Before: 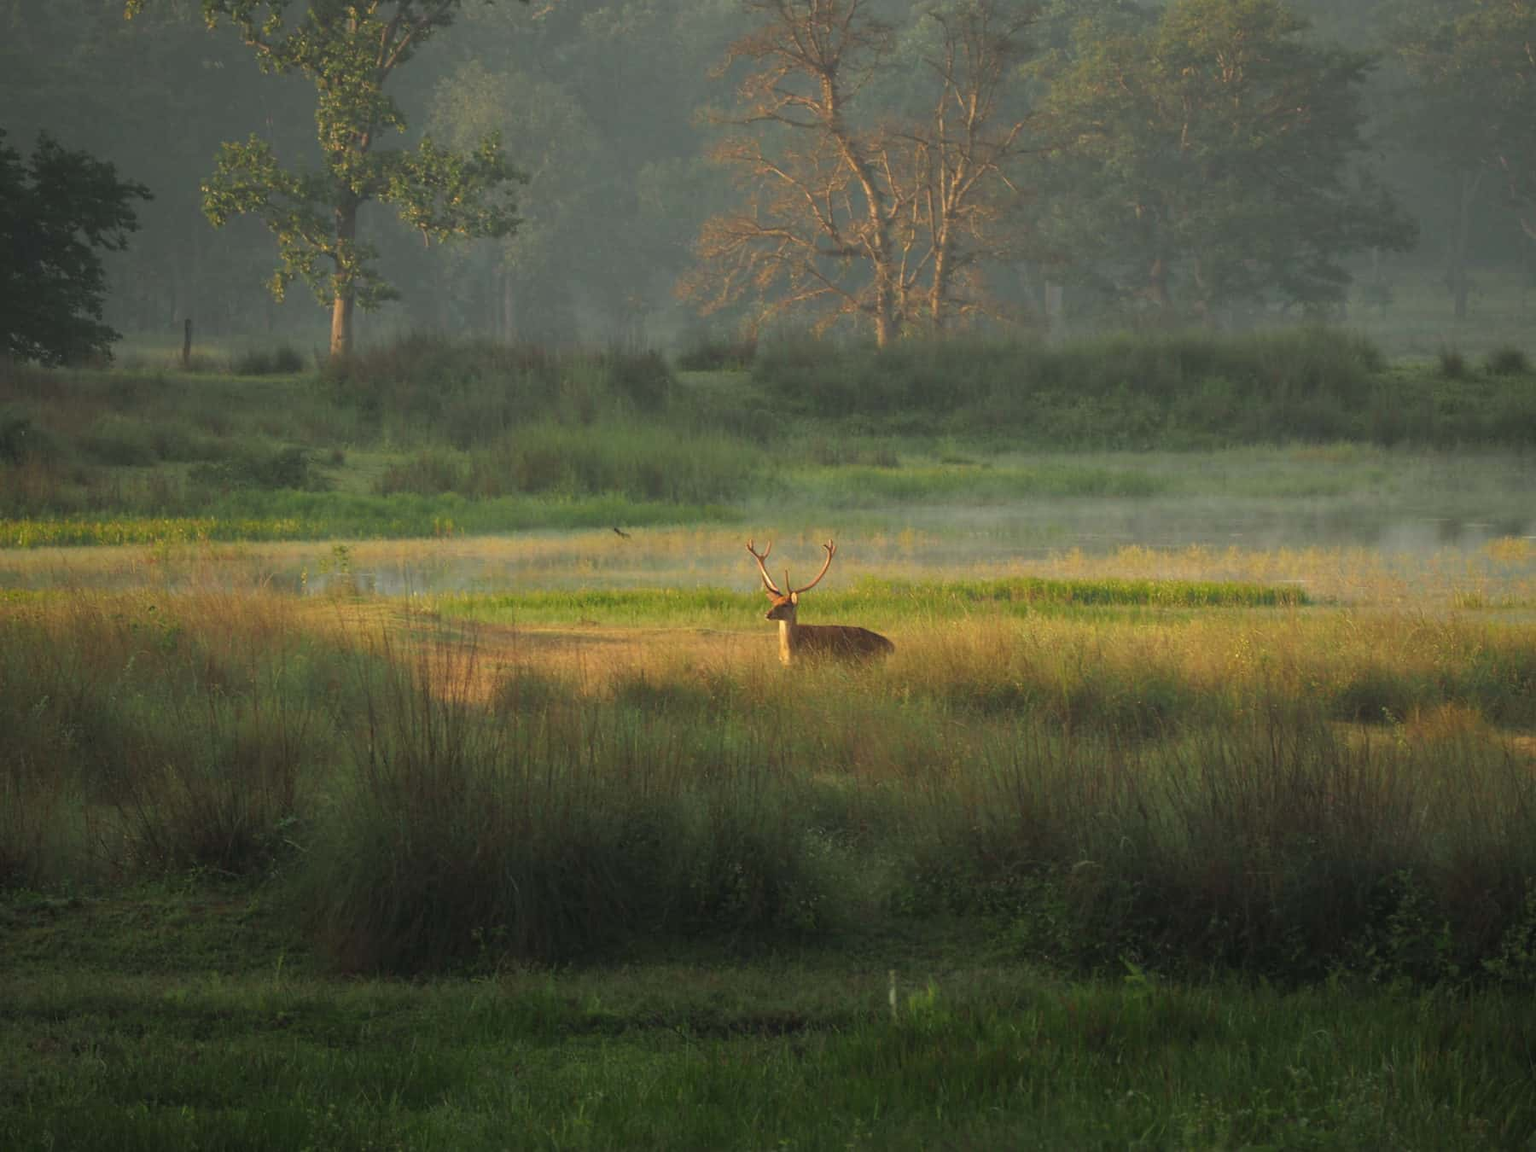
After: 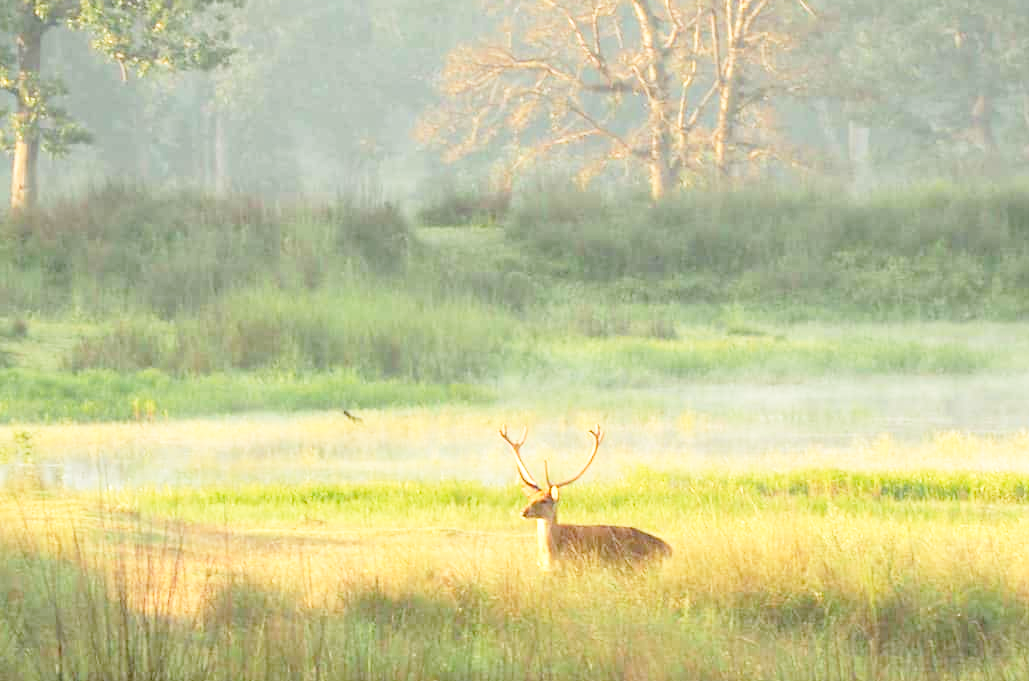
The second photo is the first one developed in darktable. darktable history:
base curve: curves: ch0 [(0, 0) (0.028, 0.03) (0.105, 0.232) (0.387, 0.748) (0.754, 0.968) (1, 1)], fusion 1, exposure shift 0.576, preserve colors none
exposure: black level correction 0, exposure 0.7 EV, compensate exposure bias true, compensate highlight preservation false
crop: left 20.932%, top 15.471%, right 21.848%, bottom 34.081%
